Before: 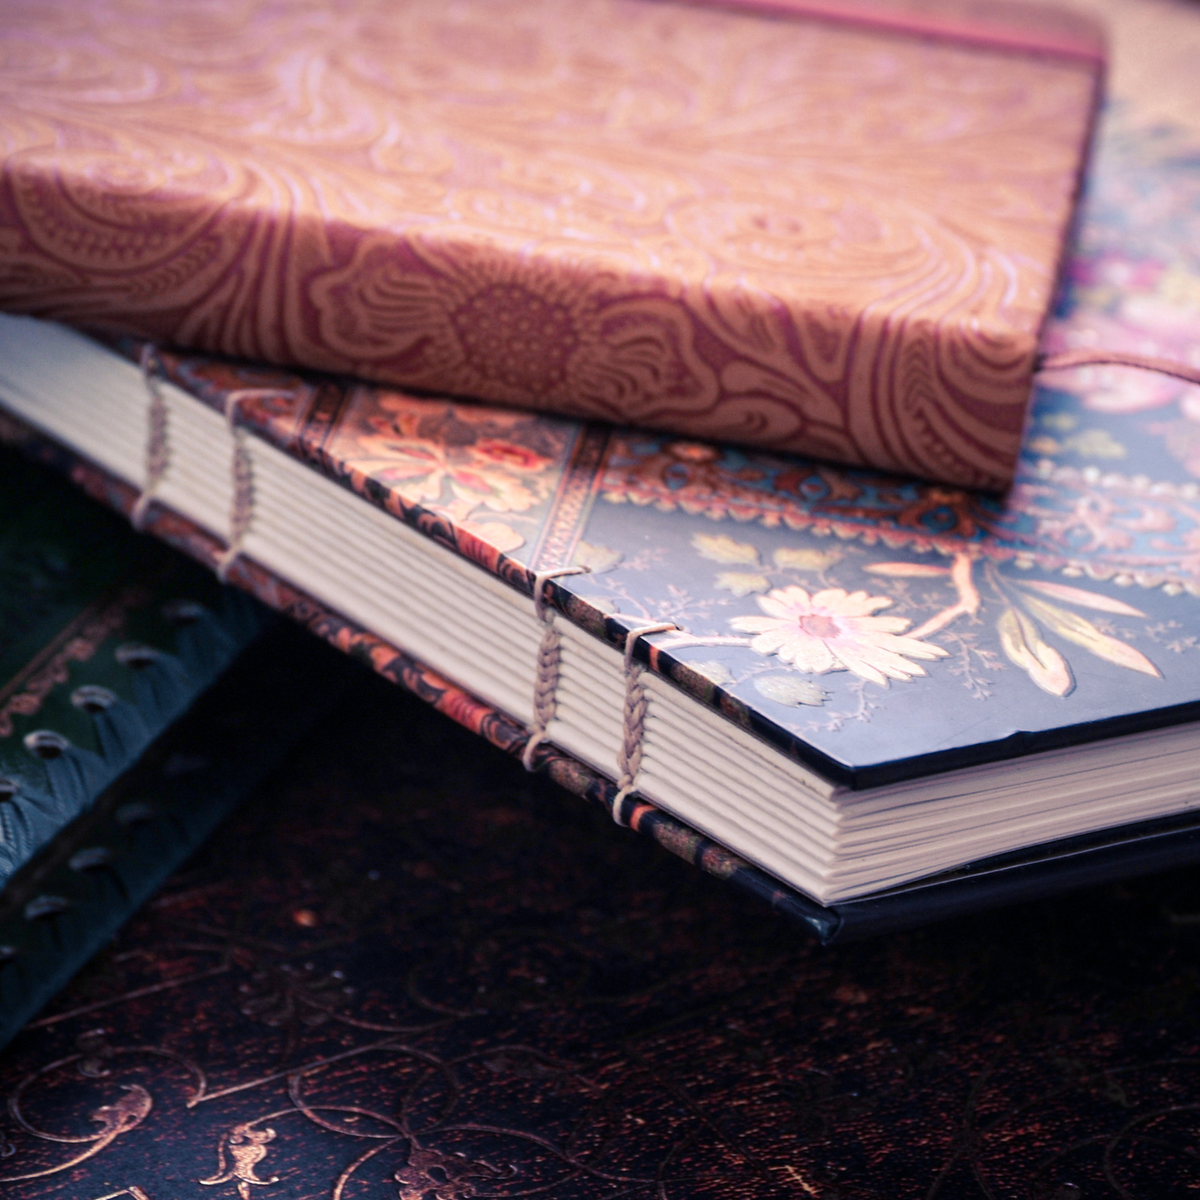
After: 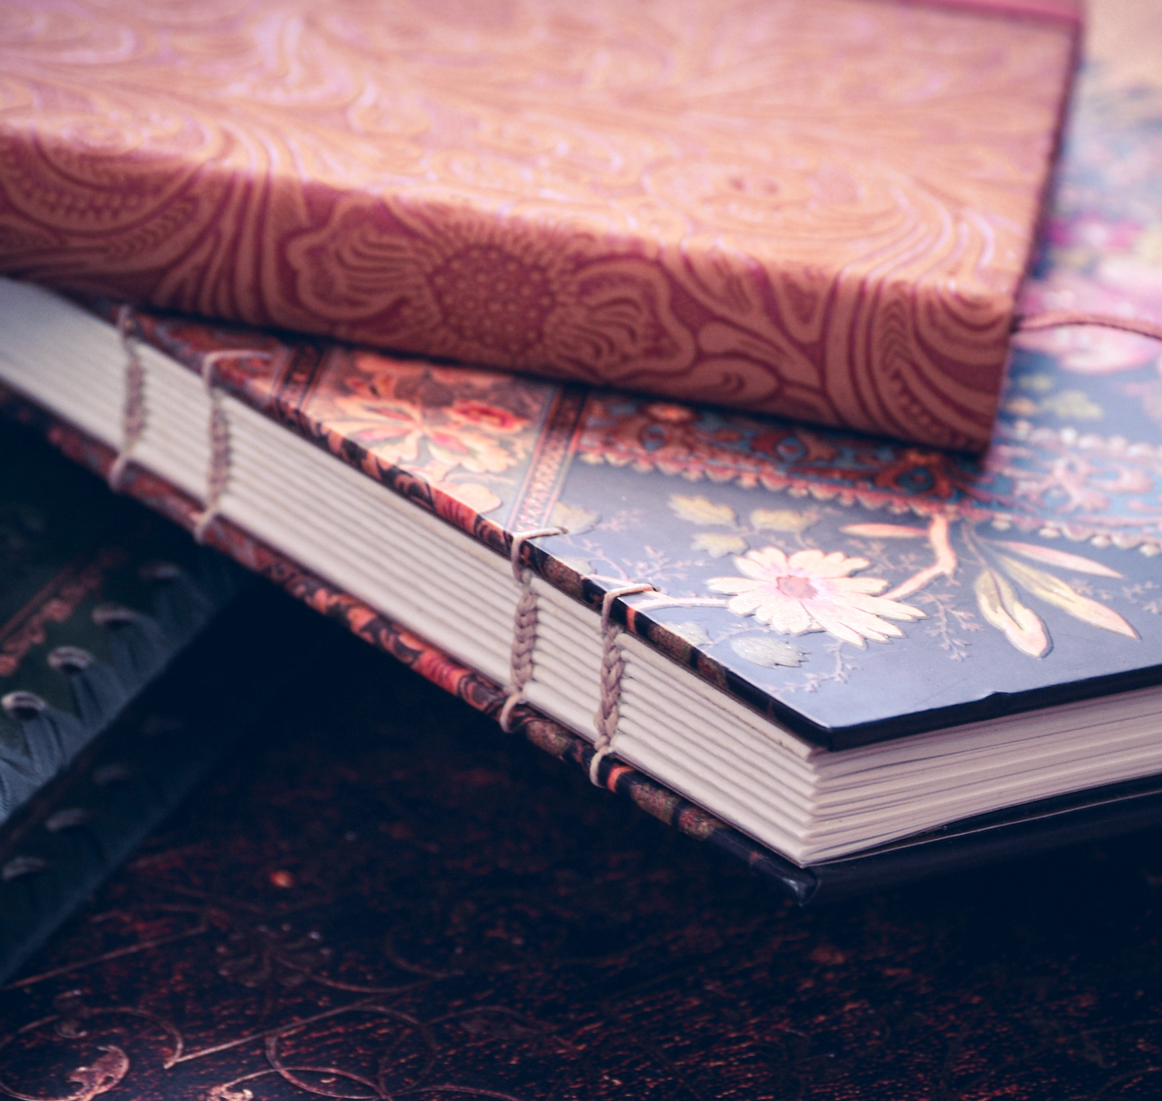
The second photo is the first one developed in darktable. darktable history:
color balance rgb: shadows lift › chroma 9.92%, shadows lift › hue 45.12°, power › luminance 3.26%, power › hue 231.93°, global offset › luminance 0.4%, global offset › chroma 0.21%, global offset › hue 255.02°
crop: left 1.964%, top 3.251%, right 1.122%, bottom 4.933%
